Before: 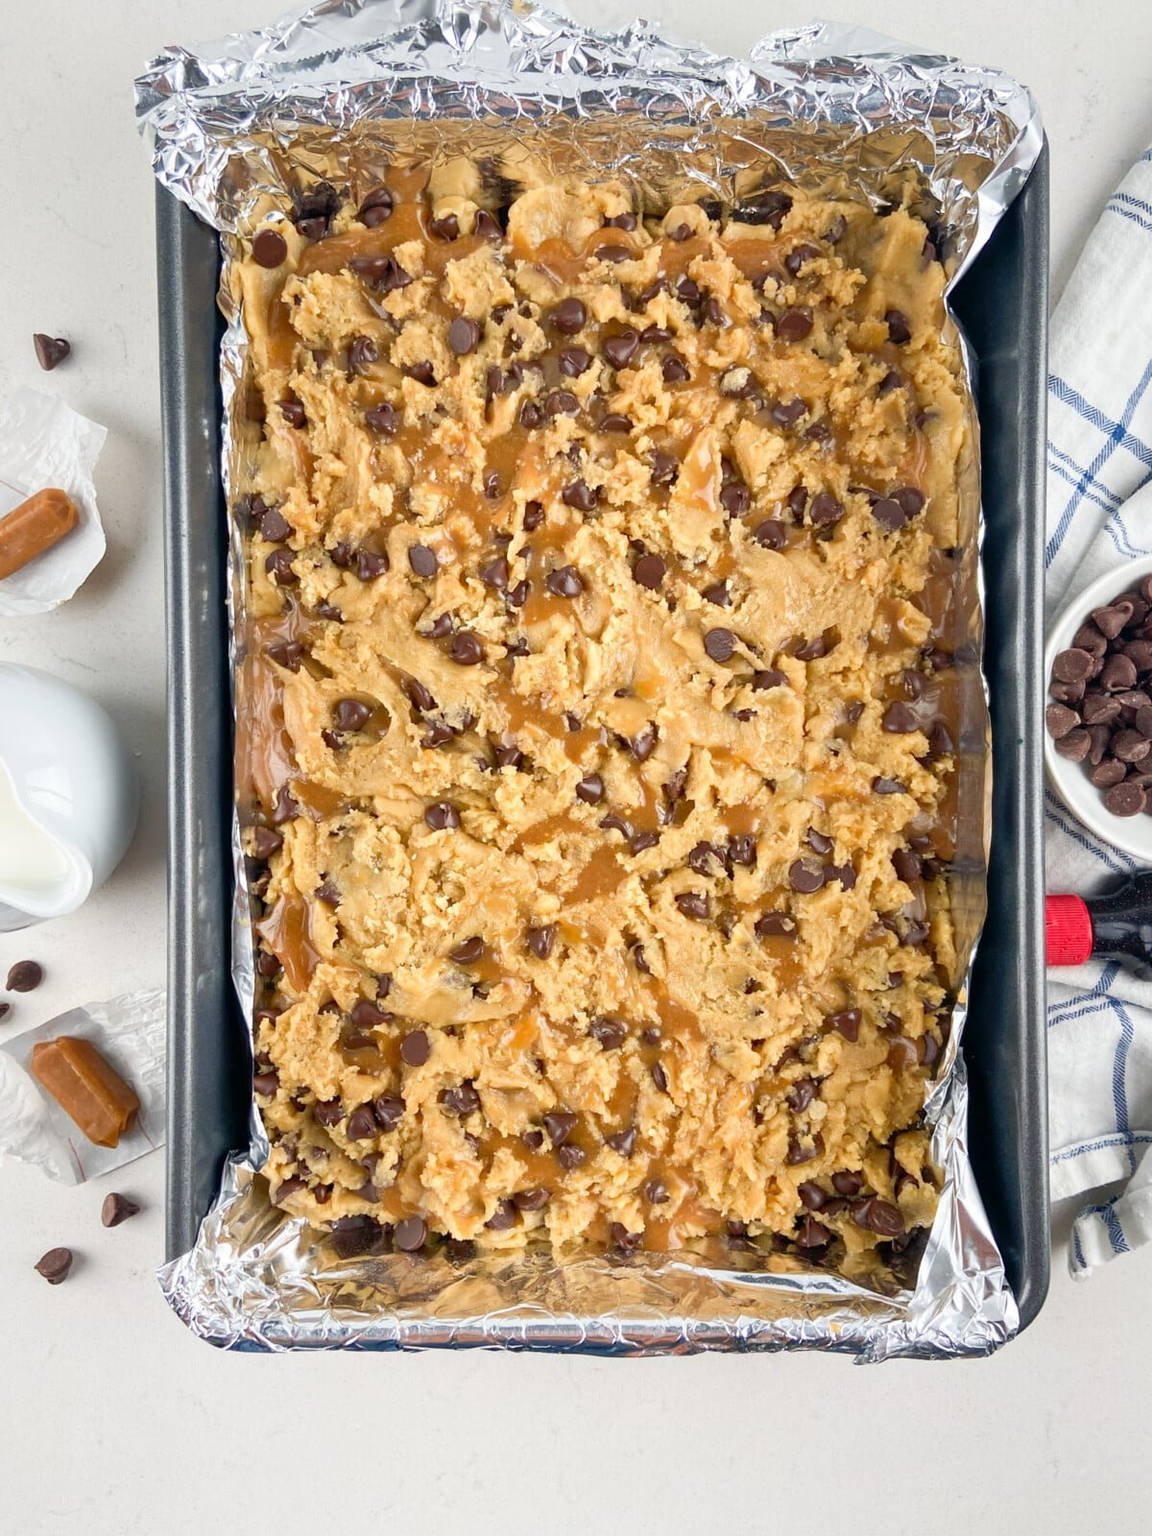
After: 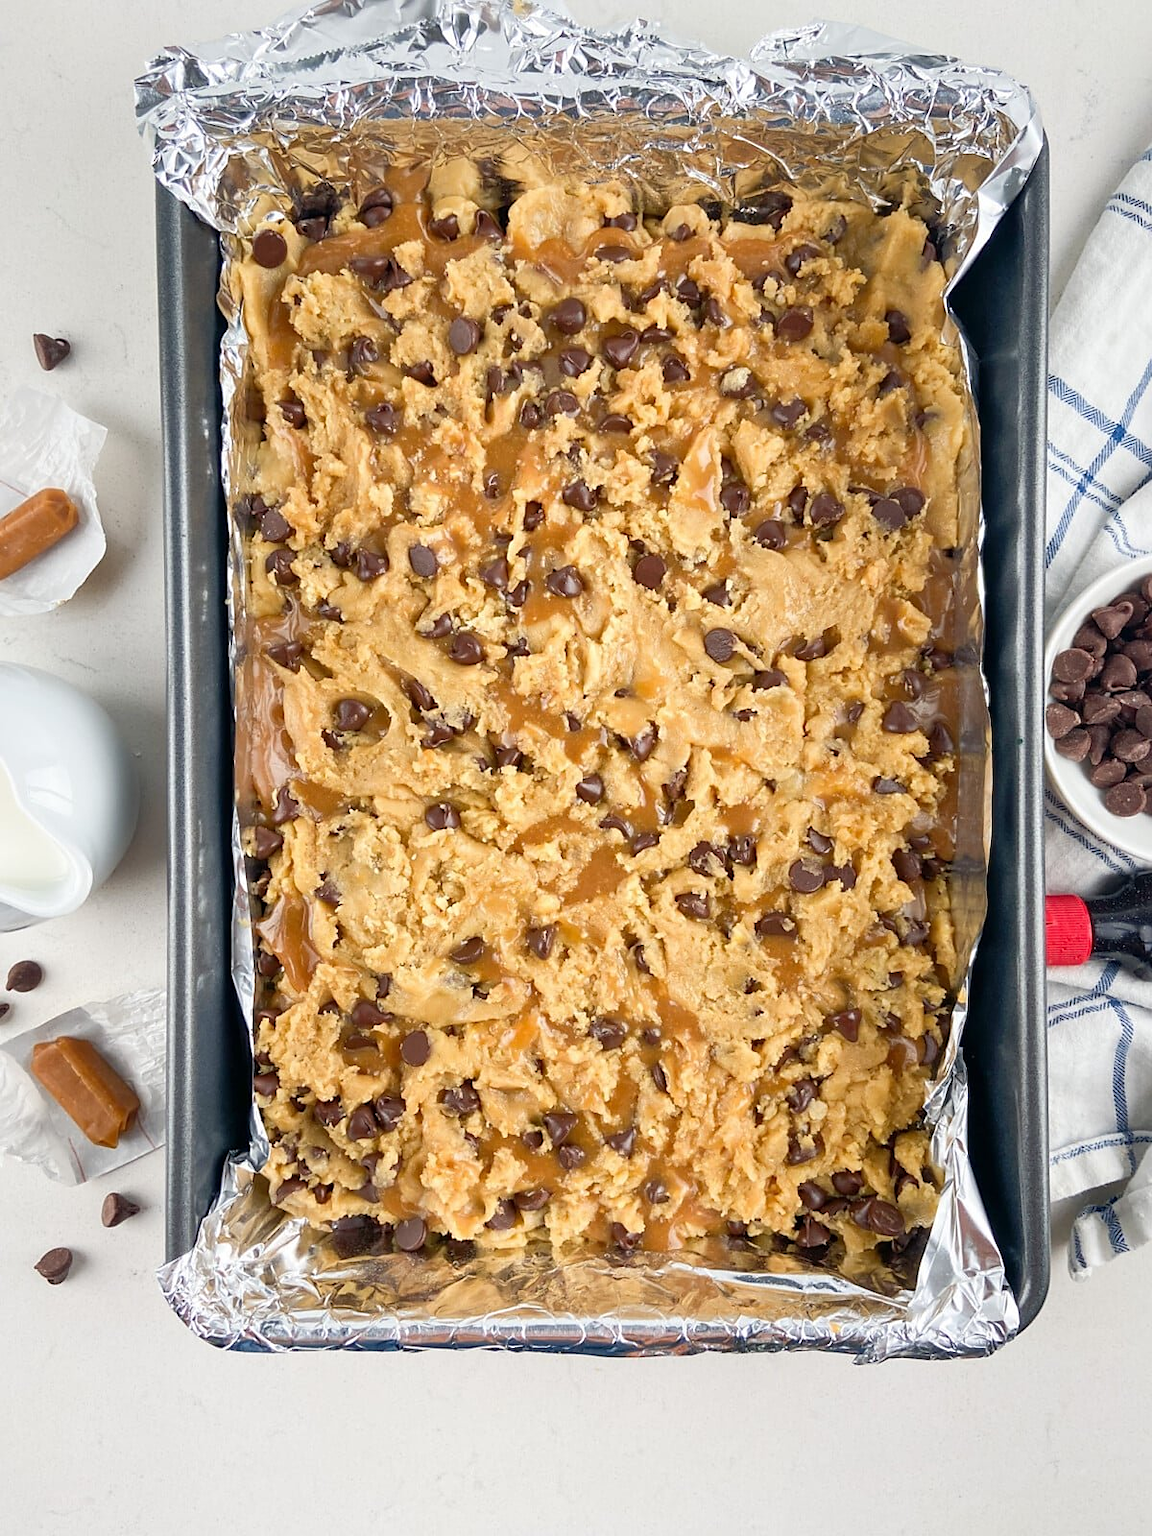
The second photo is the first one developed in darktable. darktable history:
sharpen: radius 1.46, amount 0.392, threshold 1.588
